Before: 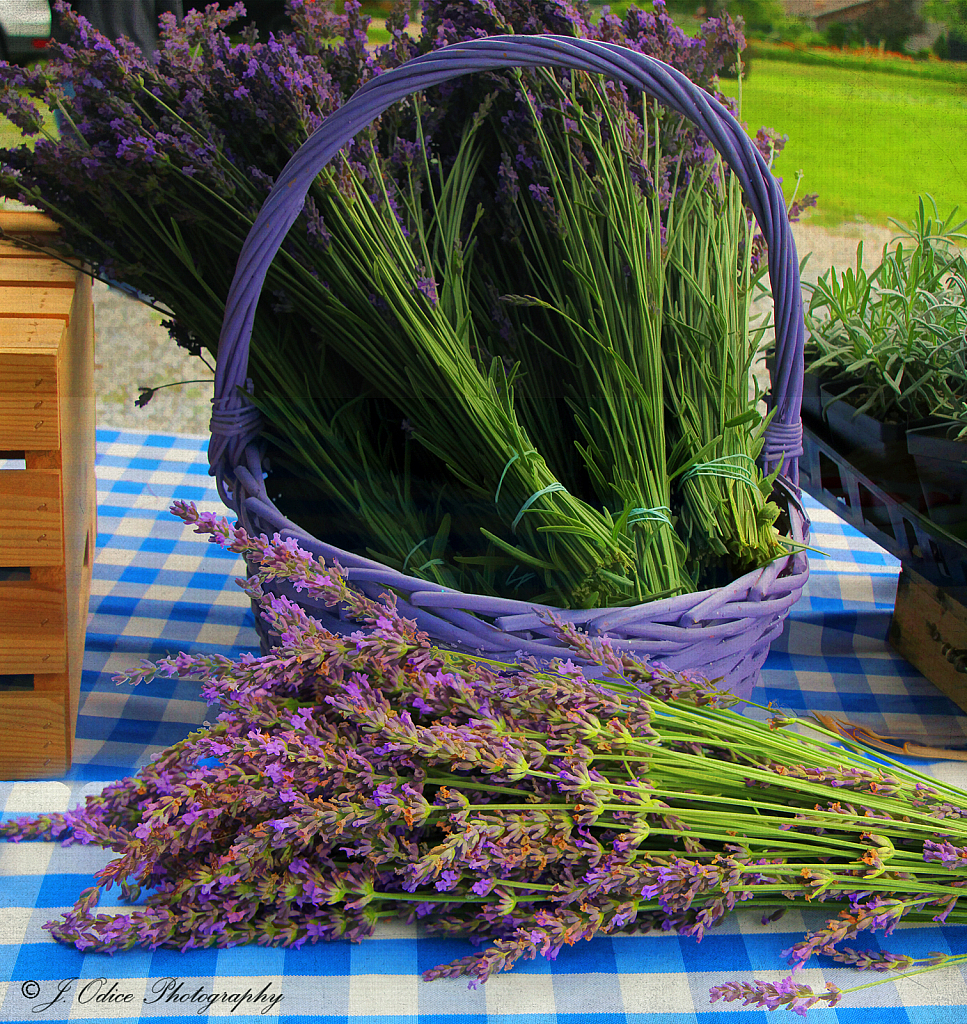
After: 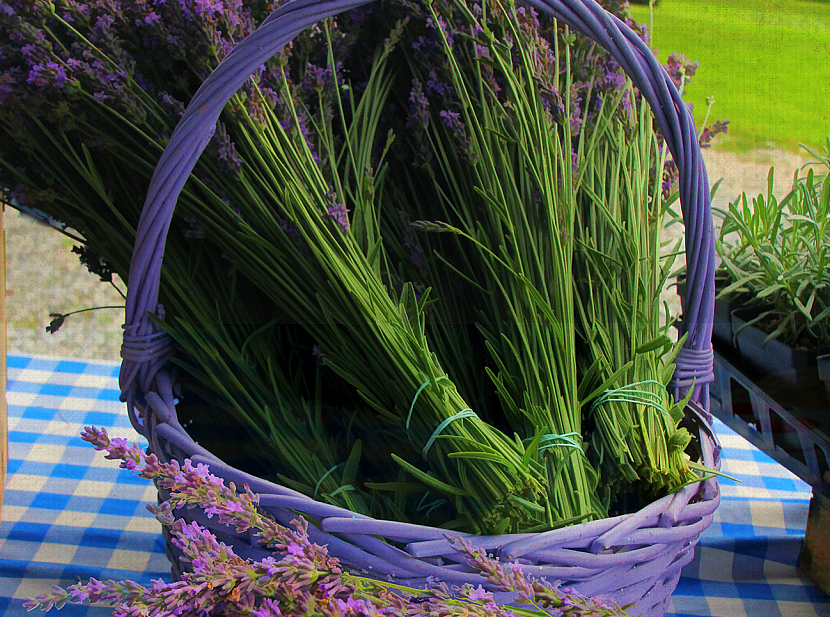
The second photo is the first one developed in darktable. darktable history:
crop and rotate: left 9.266%, top 7.269%, right 4.894%, bottom 32.477%
shadows and highlights: radius 336.86, shadows 28.6, soften with gaussian
